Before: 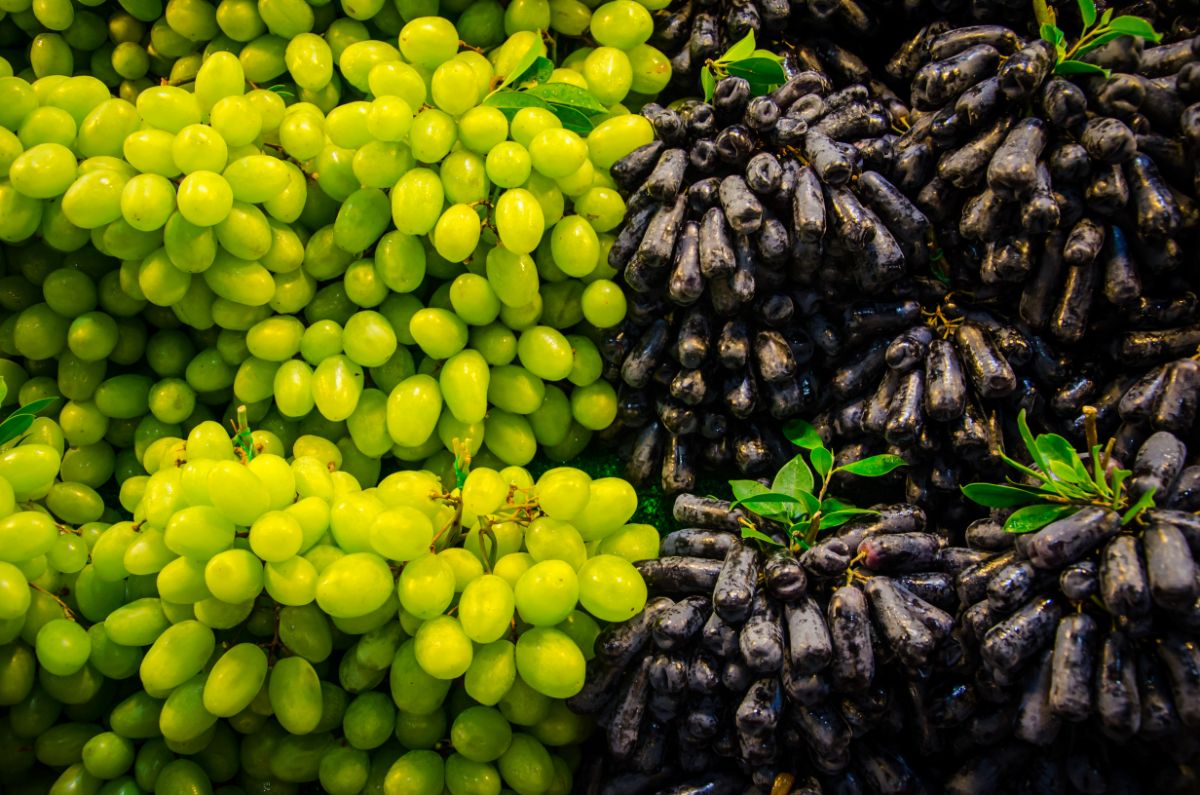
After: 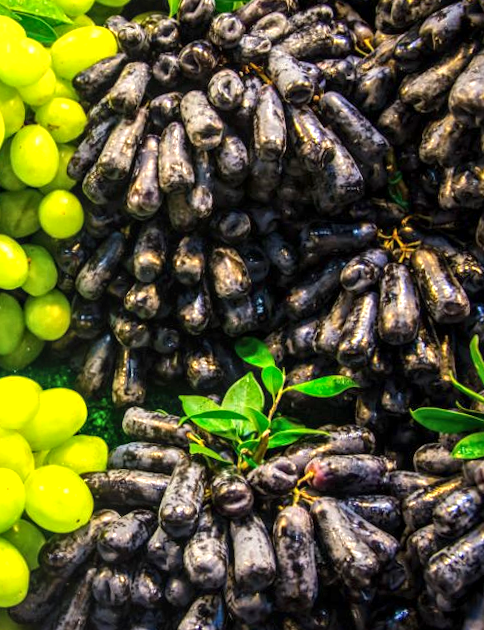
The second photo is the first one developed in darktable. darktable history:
rotate and perspective: rotation 2.17°, automatic cropping off
crop: left 45.721%, top 13.393%, right 14.118%, bottom 10.01%
local contrast: on, module defaults
exposure: black level correction 0, exposure 0.95 EV, compensate exposure bias true, compensate highlight preservation false
